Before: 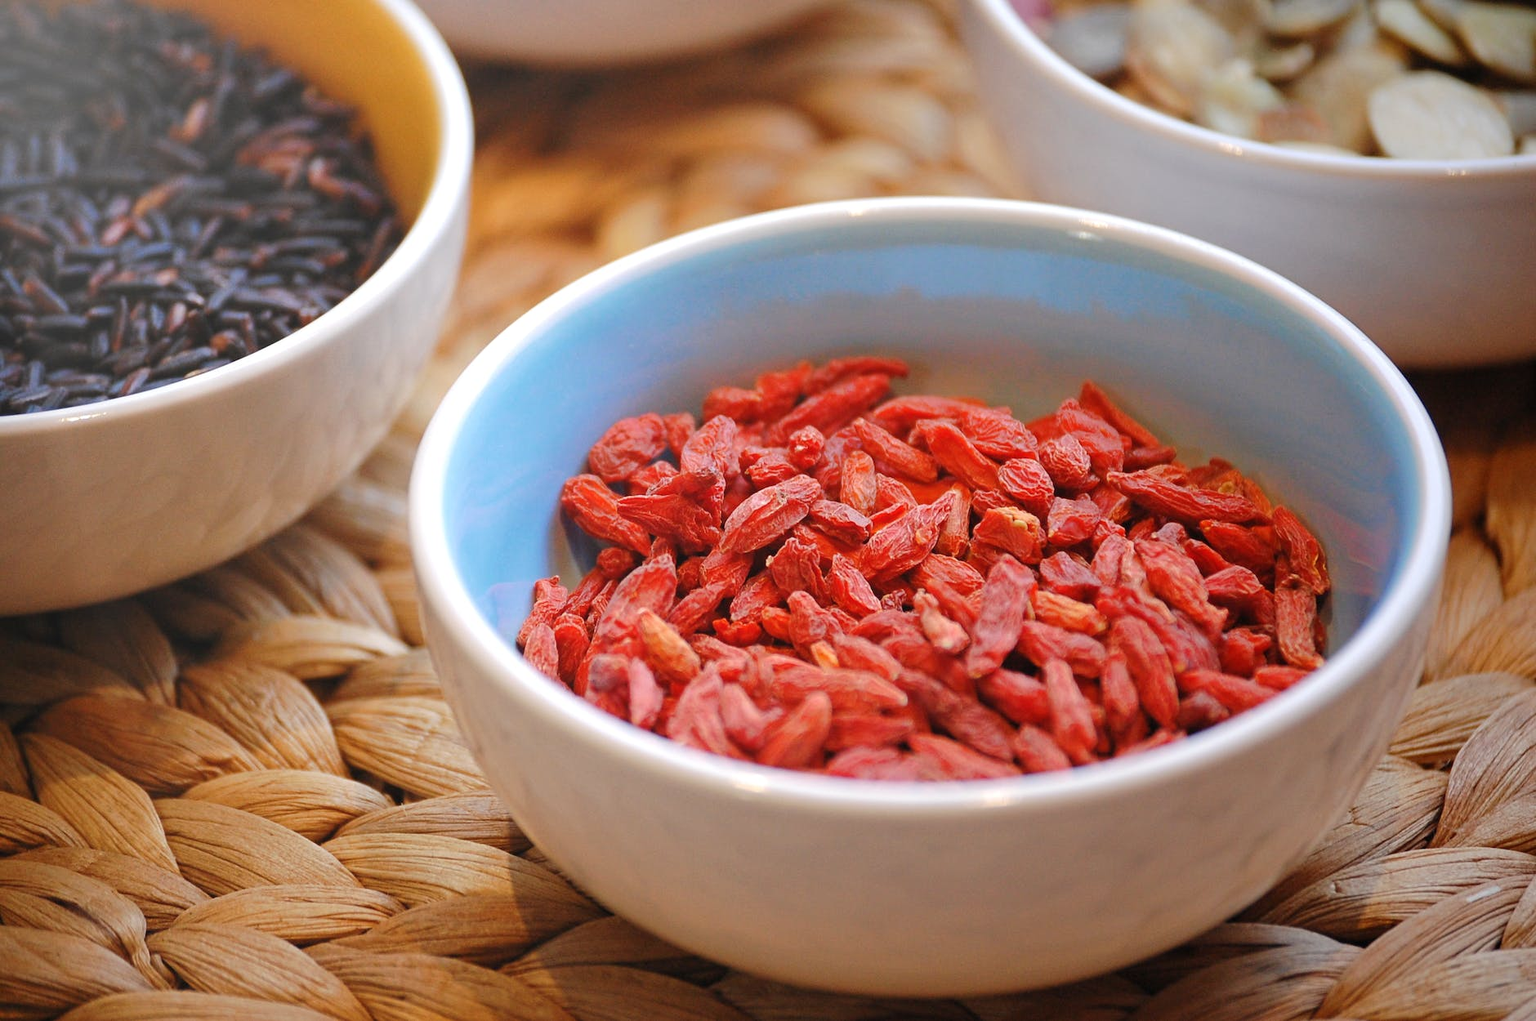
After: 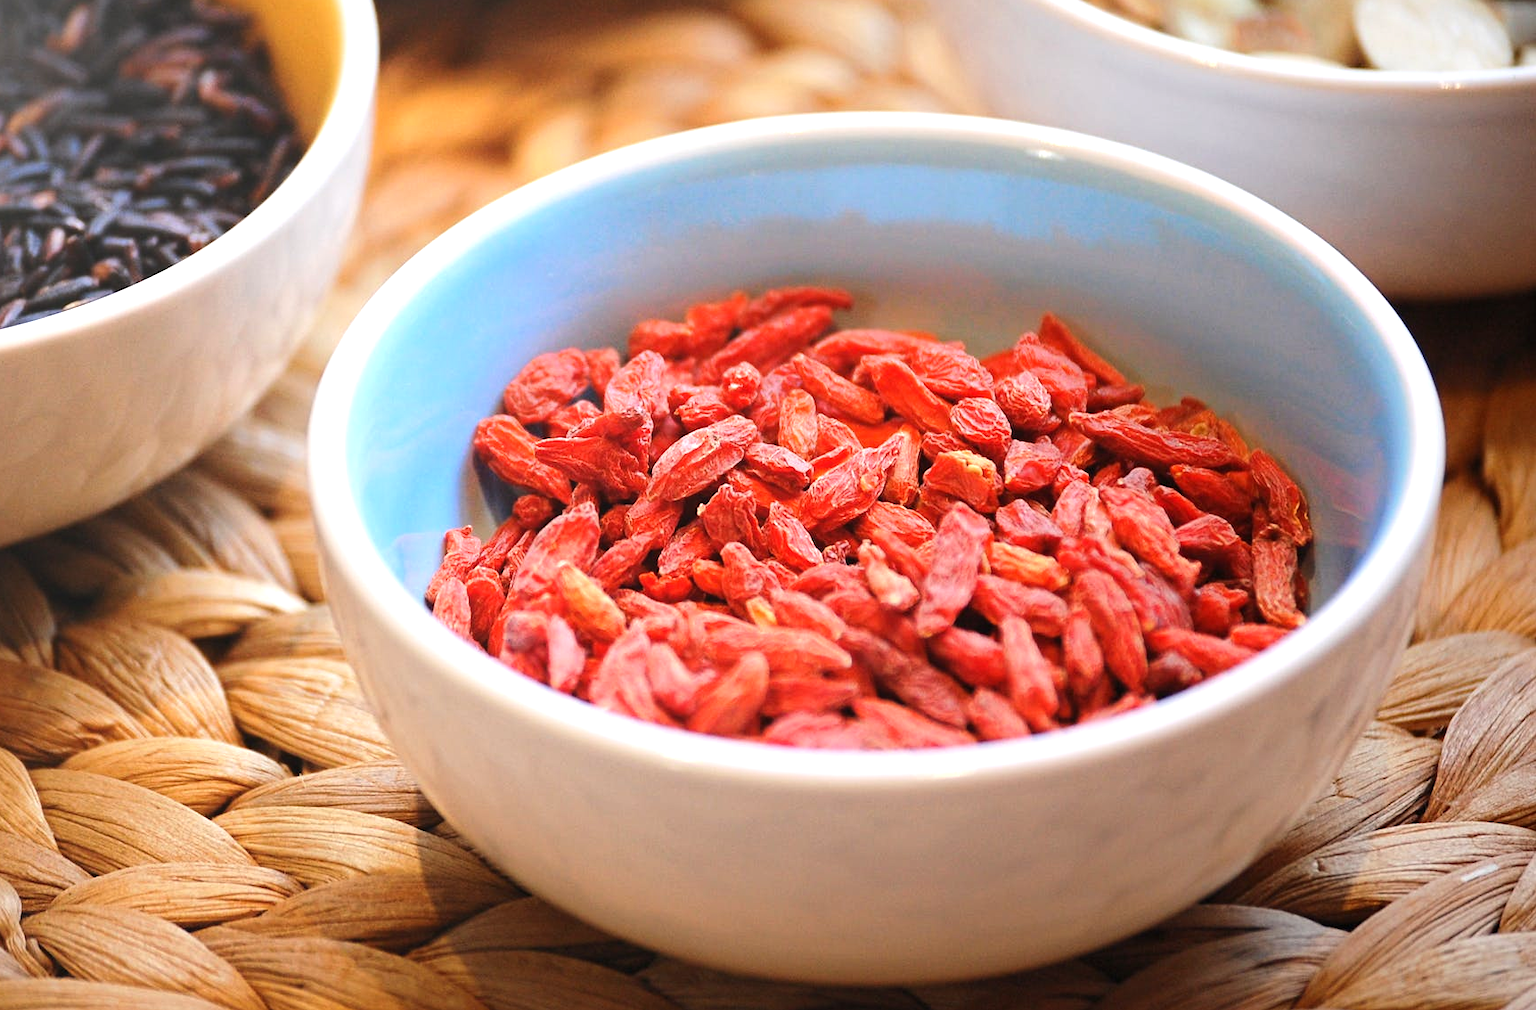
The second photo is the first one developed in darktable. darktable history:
crop and rotate: left 8.262%, top 9.226%
tone equalizer: -8 EV 0.001 EV, -7 EV -0.002 EV, -6 EV 0.002 EV, -5 EV -0.03 EV, -4 EV -0.116 EV, -3 EV -0.169 EV, -2 EV 0.24 EV, -1 EV 0.702 EV, +0 EV 0.493 EV
